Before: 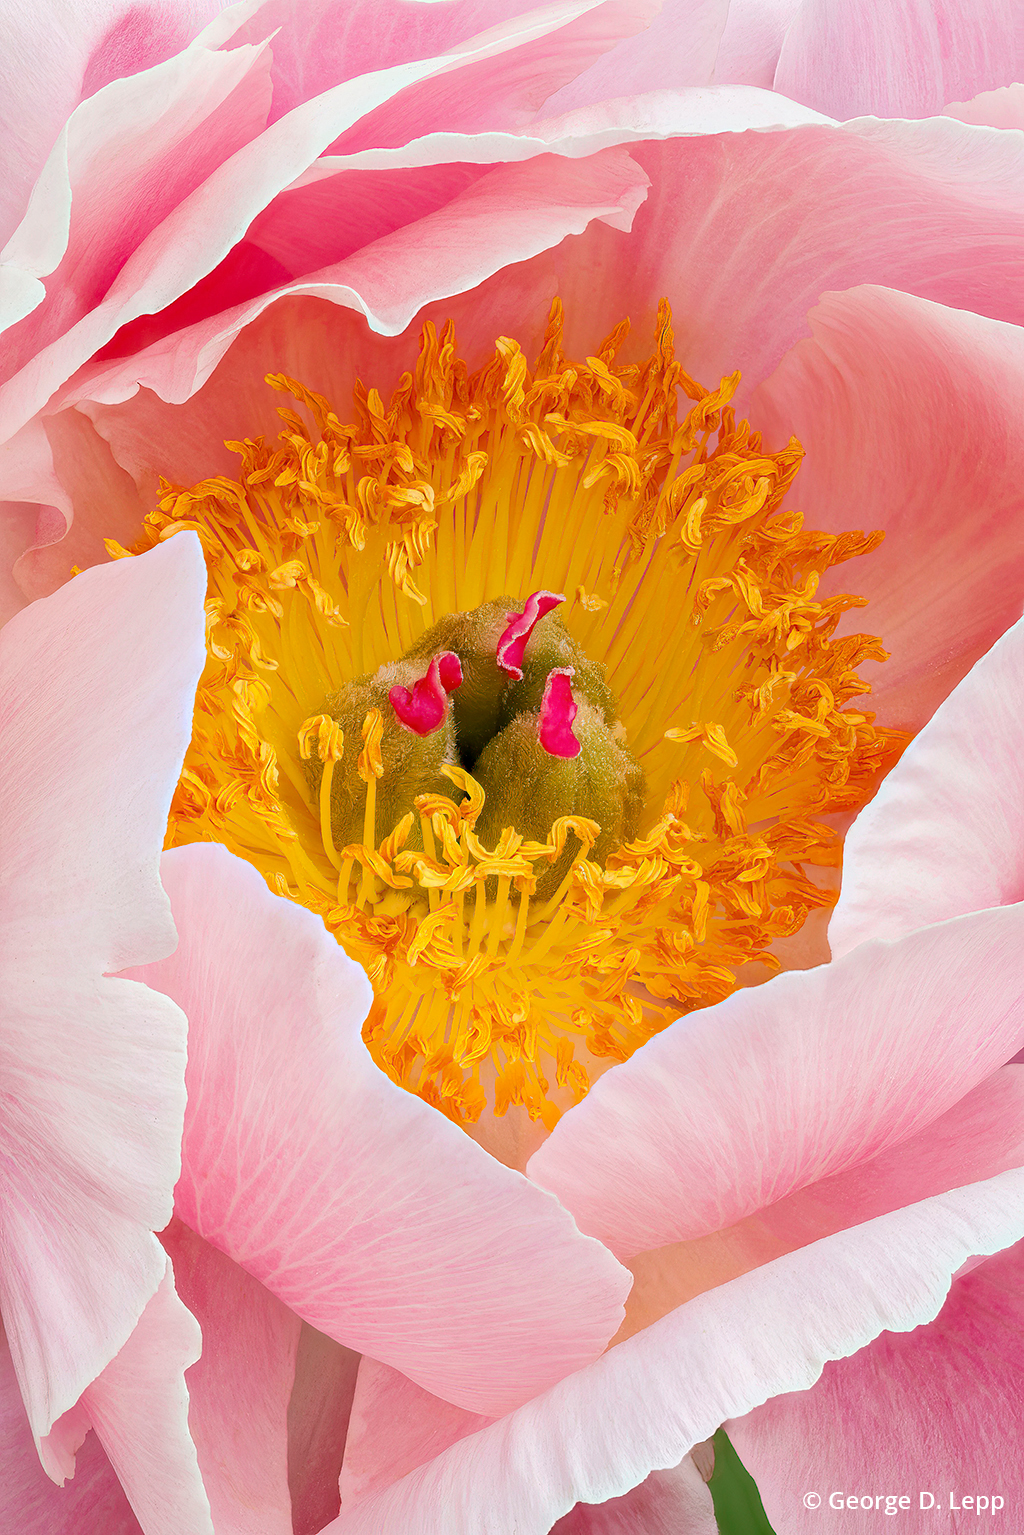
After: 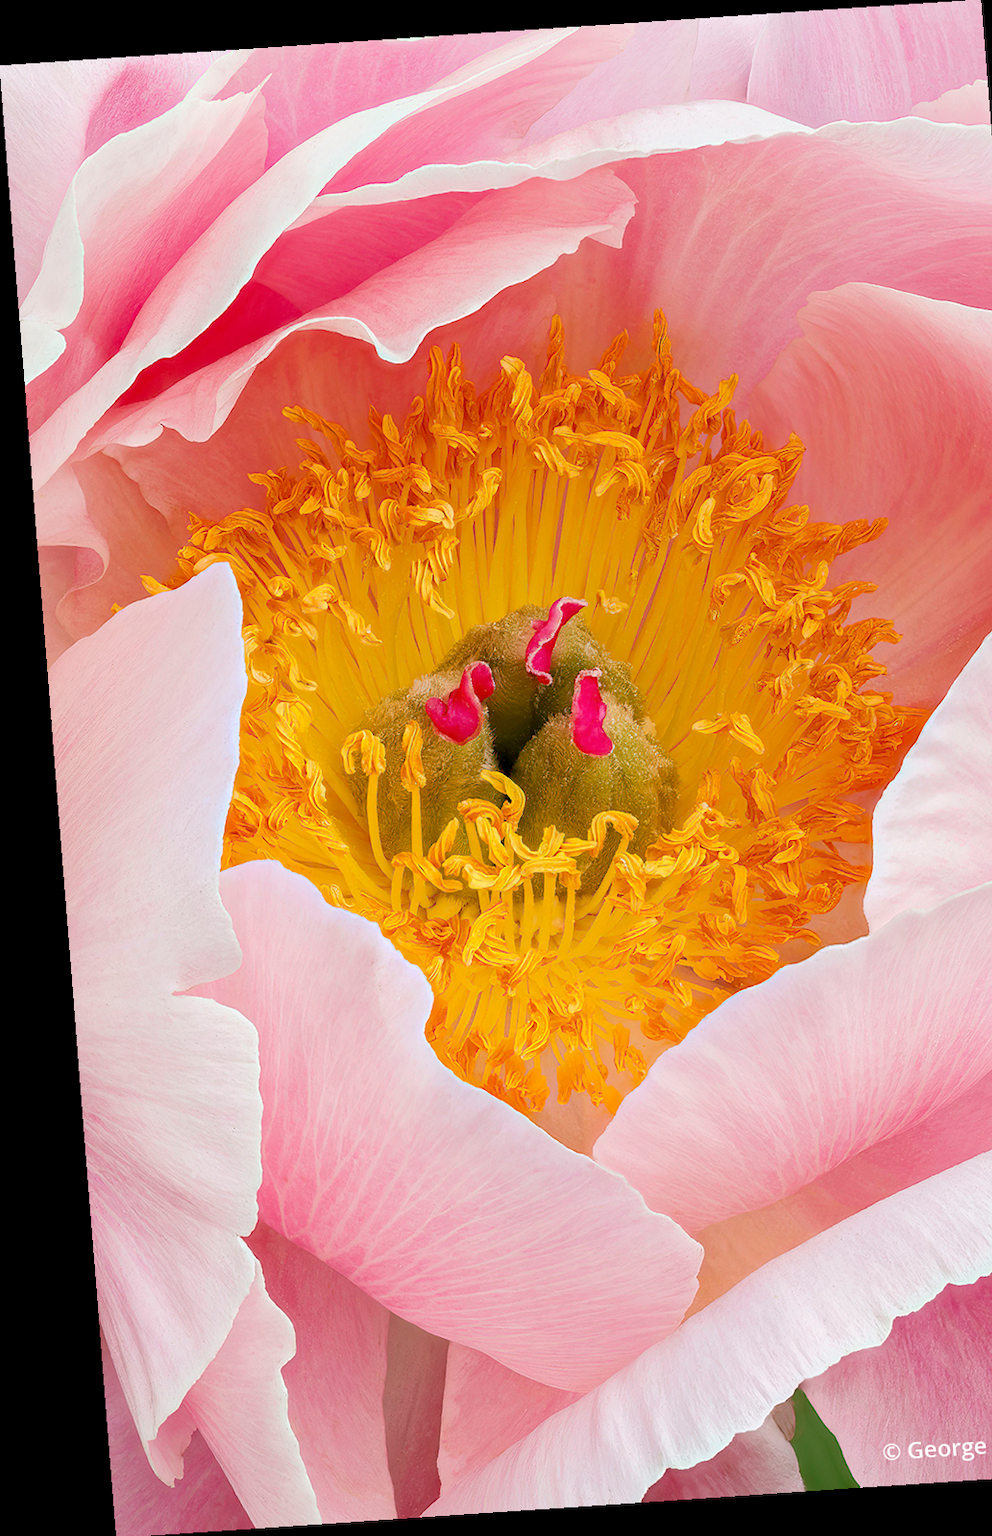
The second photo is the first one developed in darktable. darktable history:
crop: right 9.509%, bottom 0.031%
rotate and perspective: rotation -4.2°, shear 0.006, automatic cropping off
